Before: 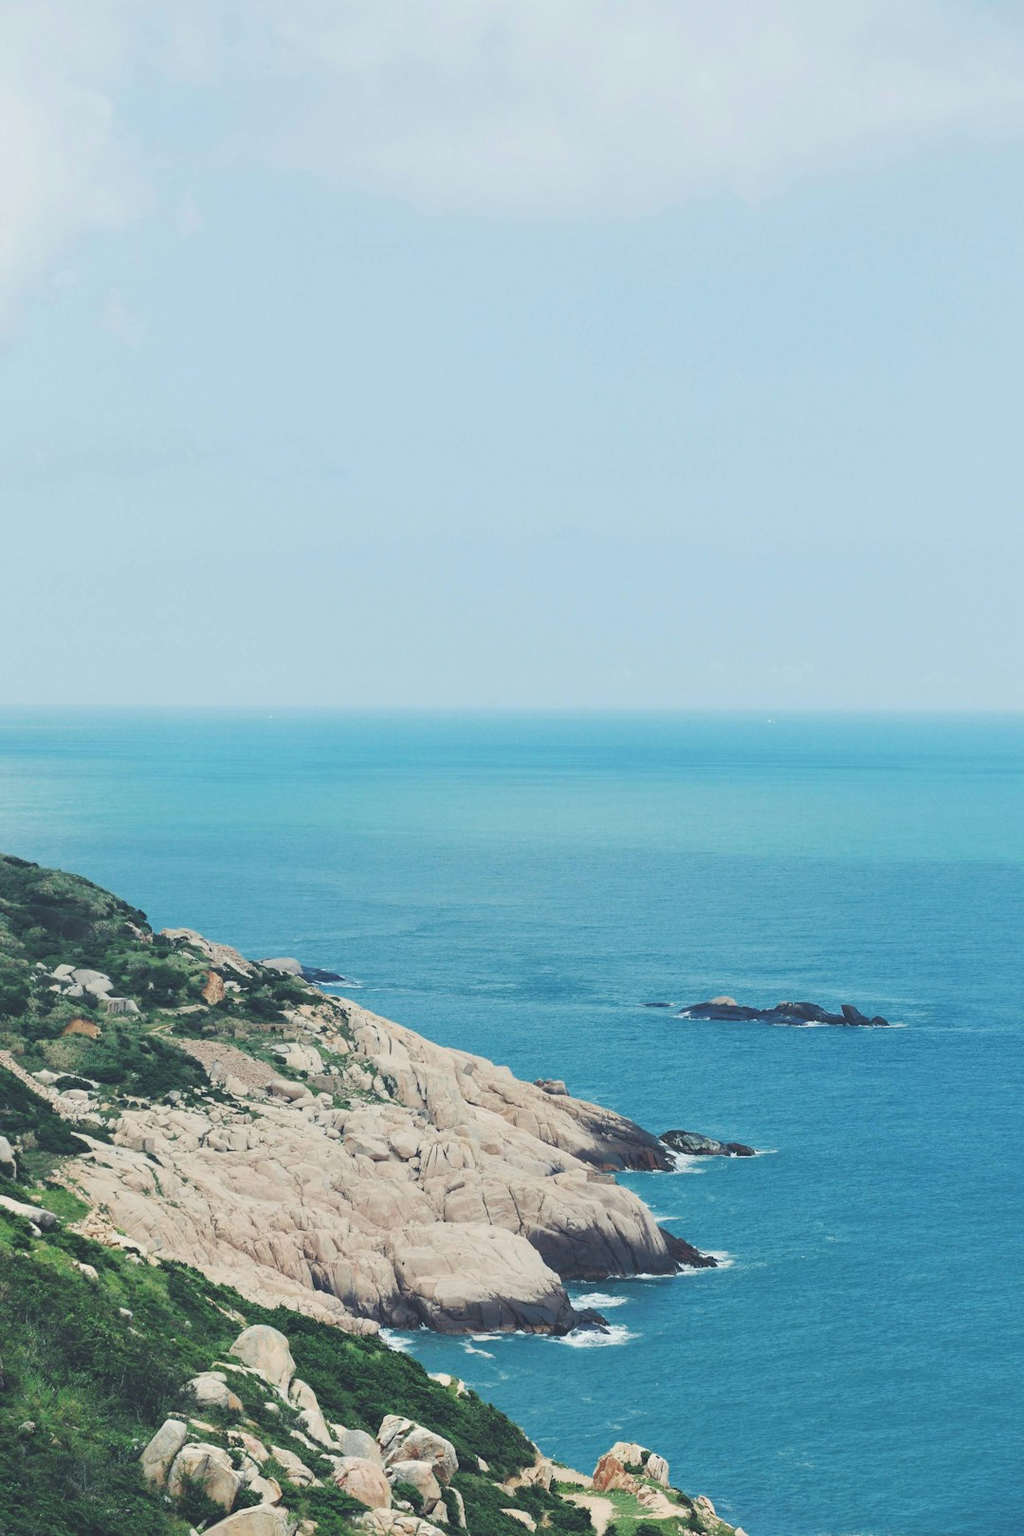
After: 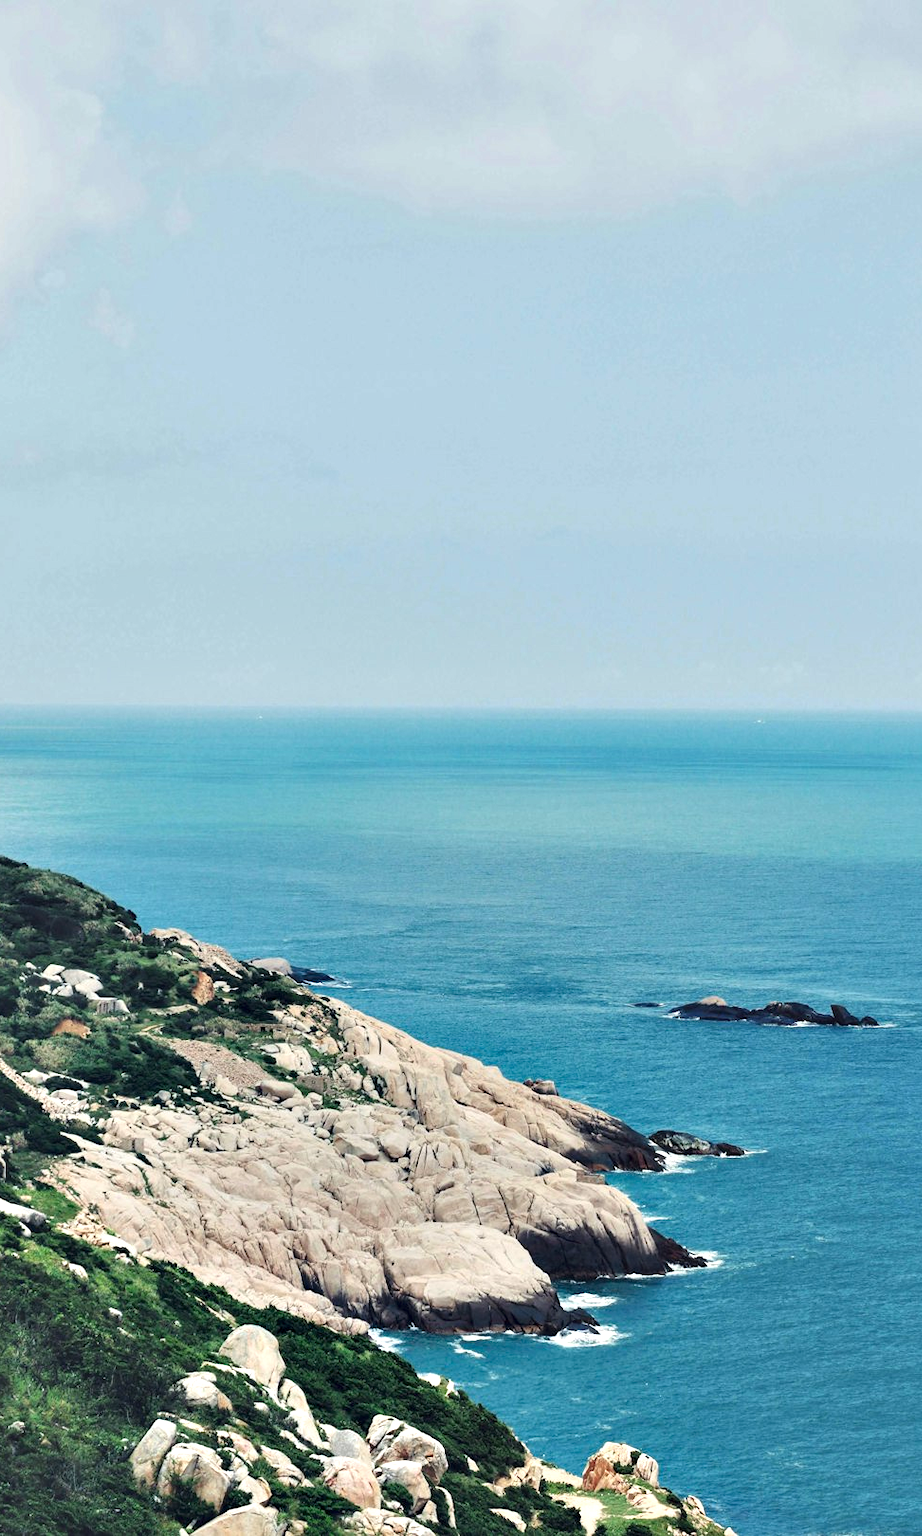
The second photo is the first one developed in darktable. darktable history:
contrast equalizer: octaves 7, y [[0.627 ×6], [0.563 ×6], [0 ×6], [0 ×6], [0 ×6]]
crop and rotate: left 1.088%, right 8.807%
